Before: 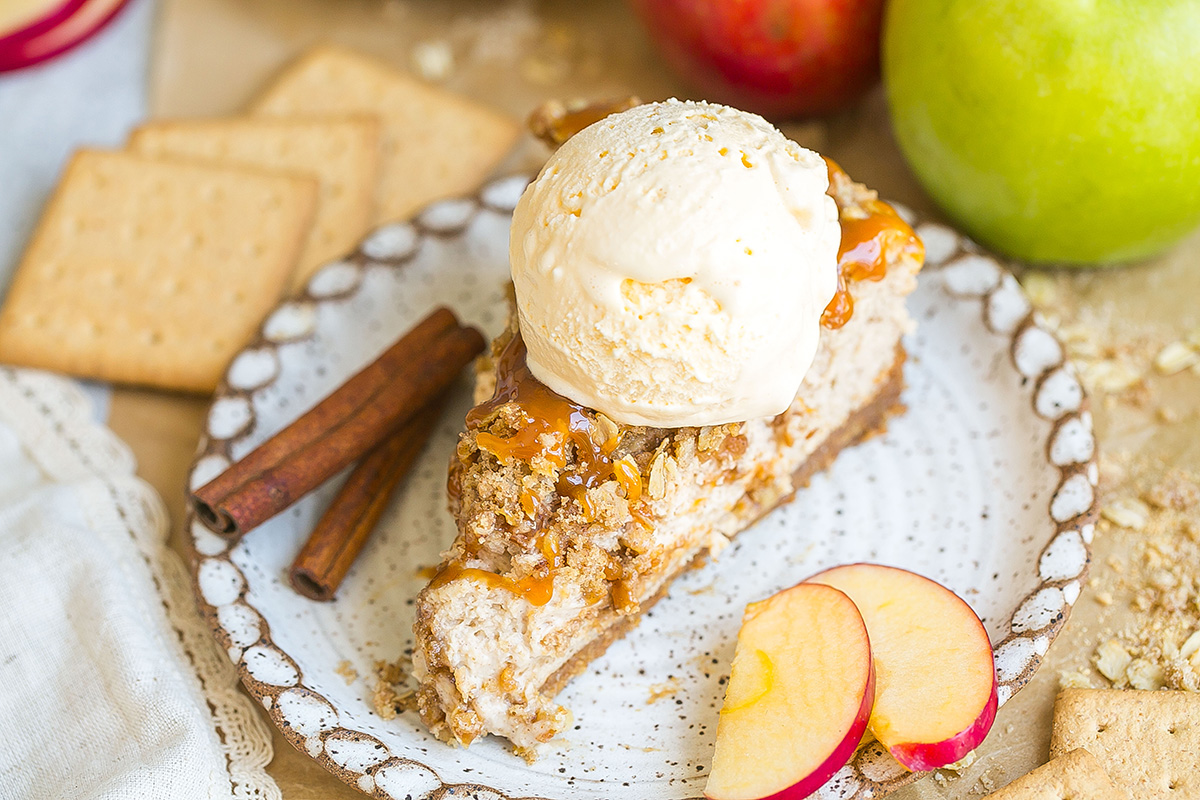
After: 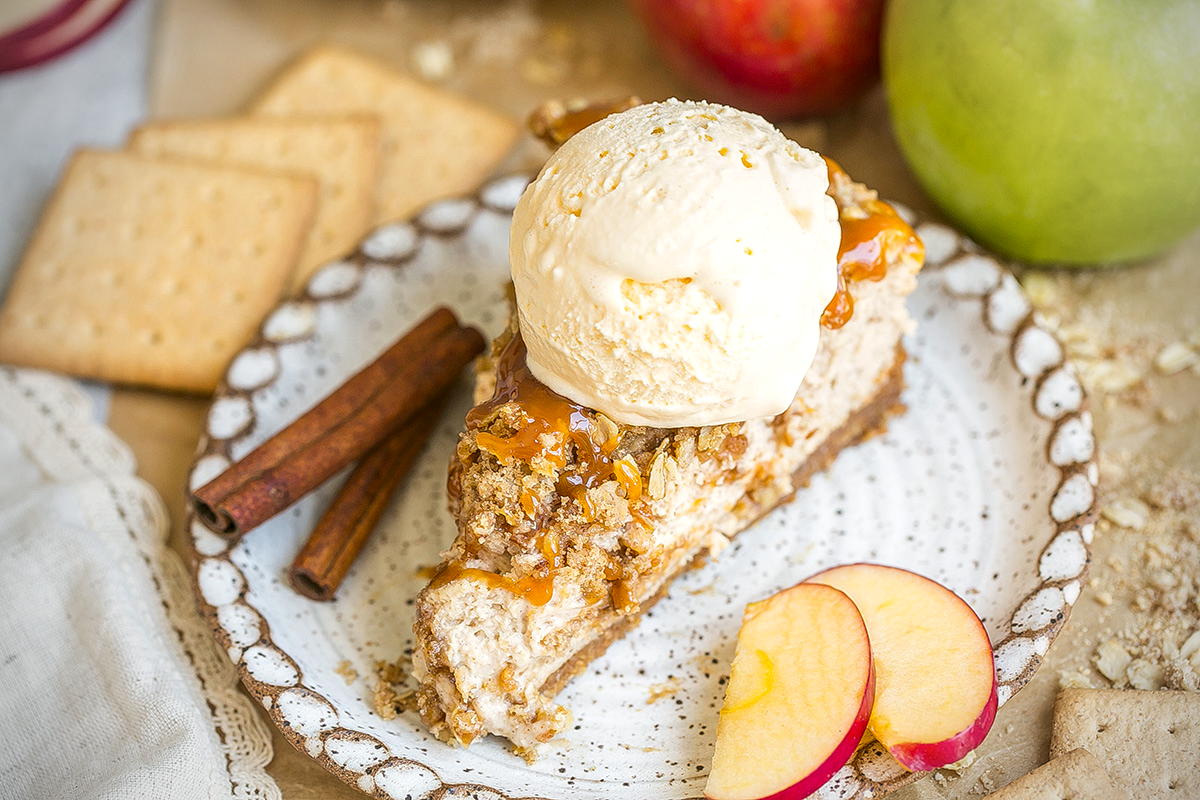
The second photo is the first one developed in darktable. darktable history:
local contrast: on, module defaults
color calibration: gray › normalize channels true, x 0.342, y 0.355, temperature 5144.76 K, gamut compression 0.017
vignetting: fall-off start 75.66%, width/height ratio 1.079
